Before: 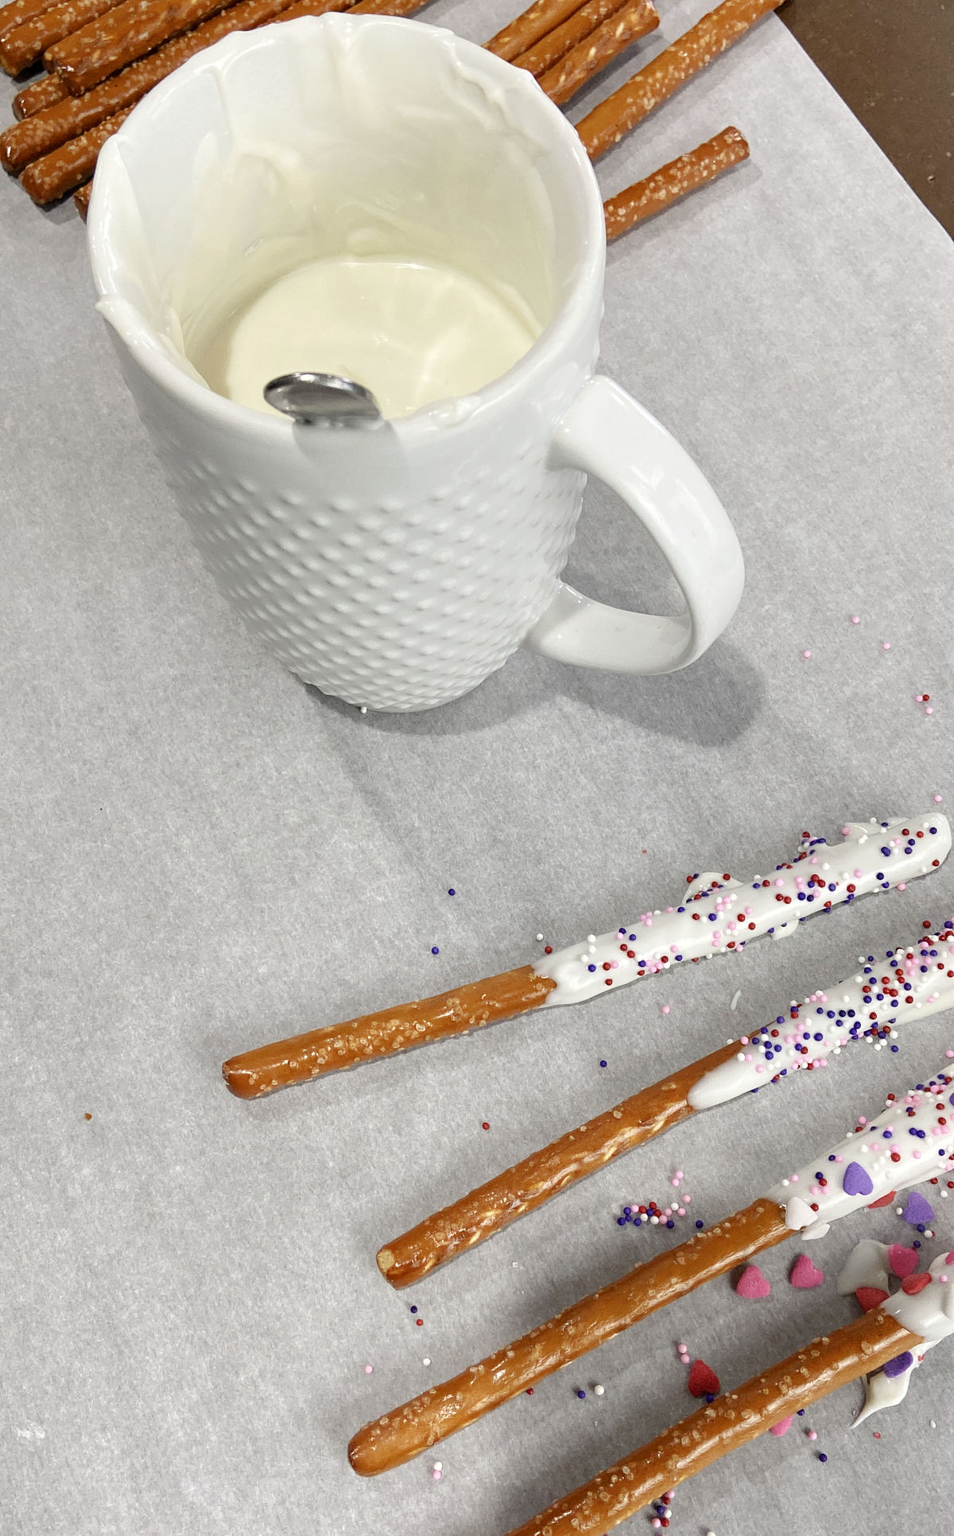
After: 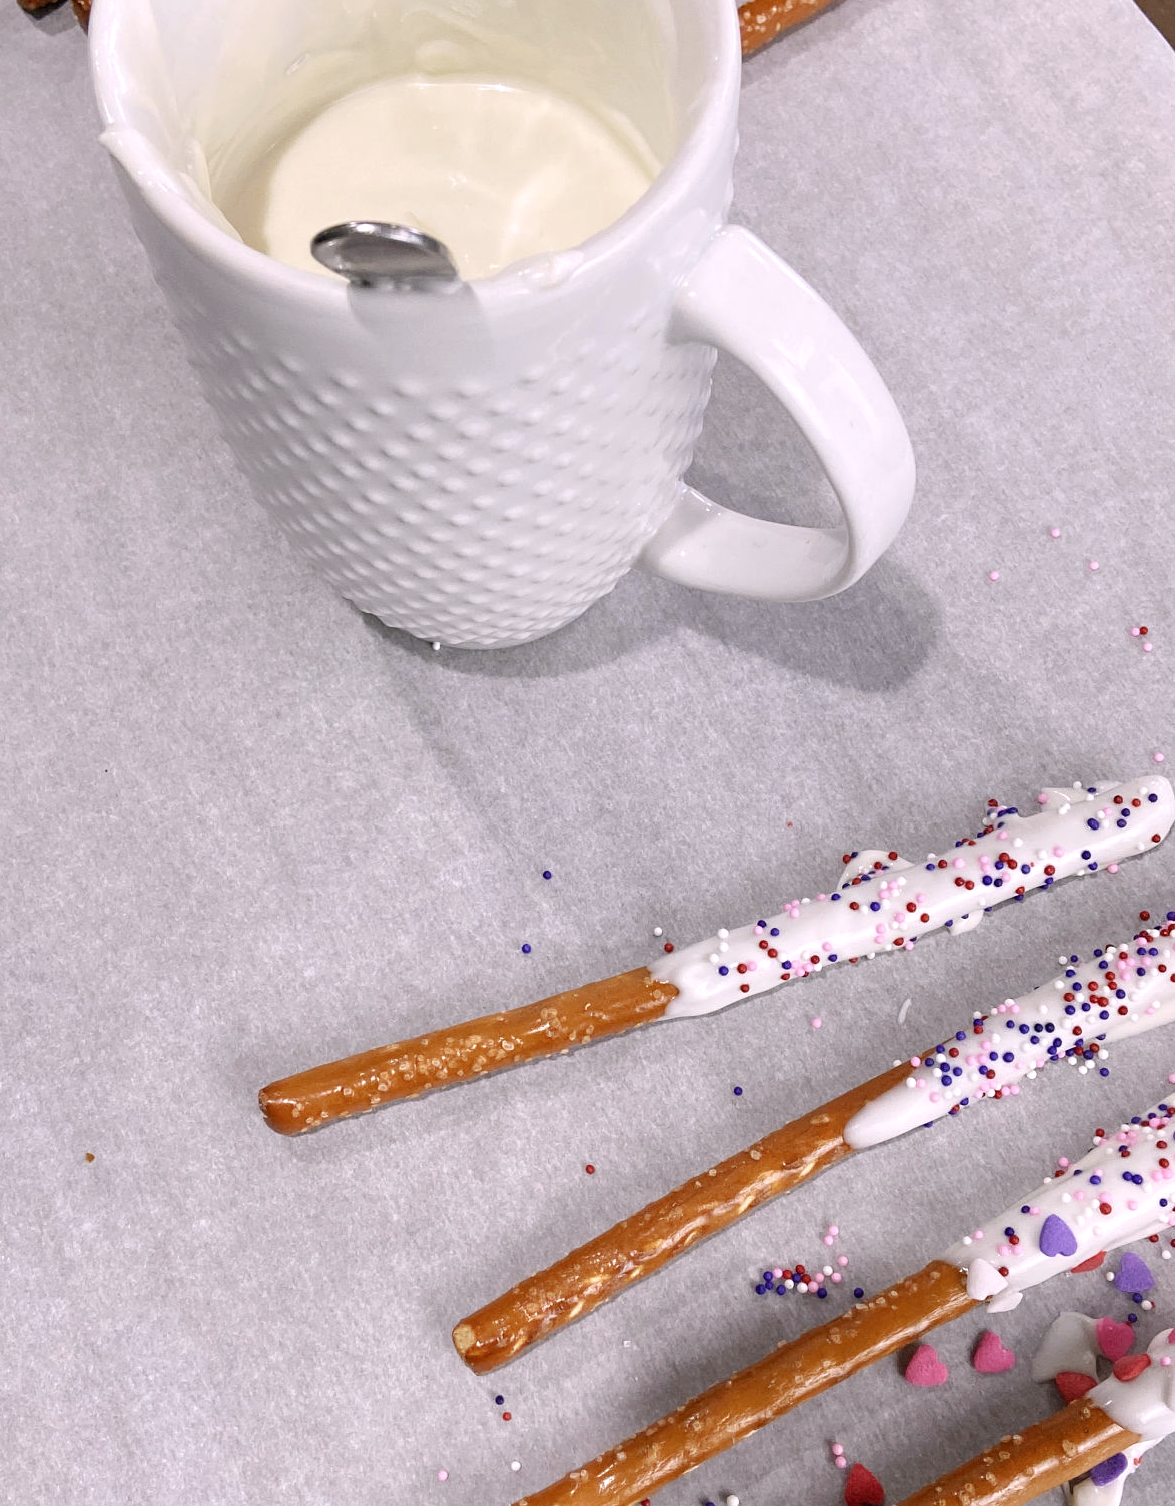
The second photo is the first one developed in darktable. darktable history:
crop and rotate: left 1.814%, top 12.818%, right 0.25%, bottom 9.225%
white balance: red 1.05, blue 1.072
